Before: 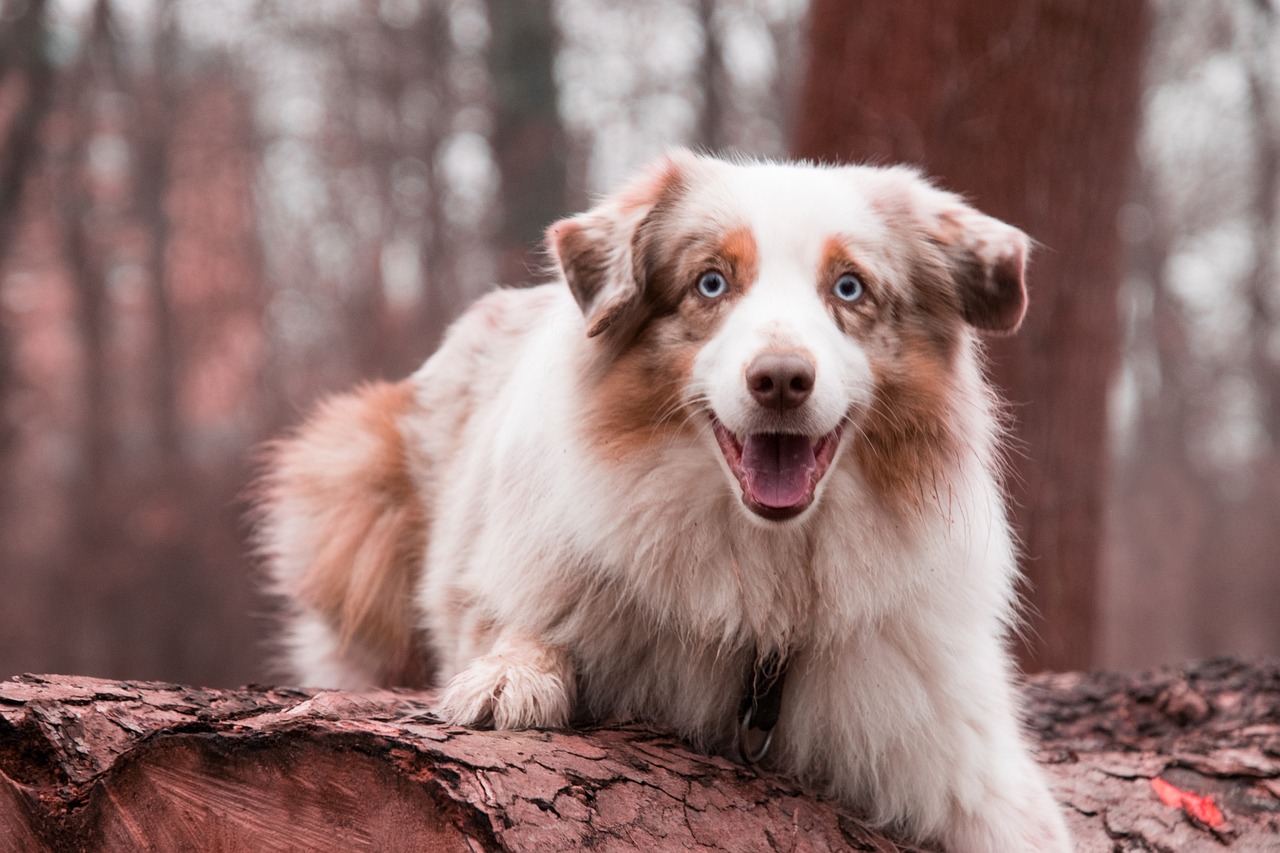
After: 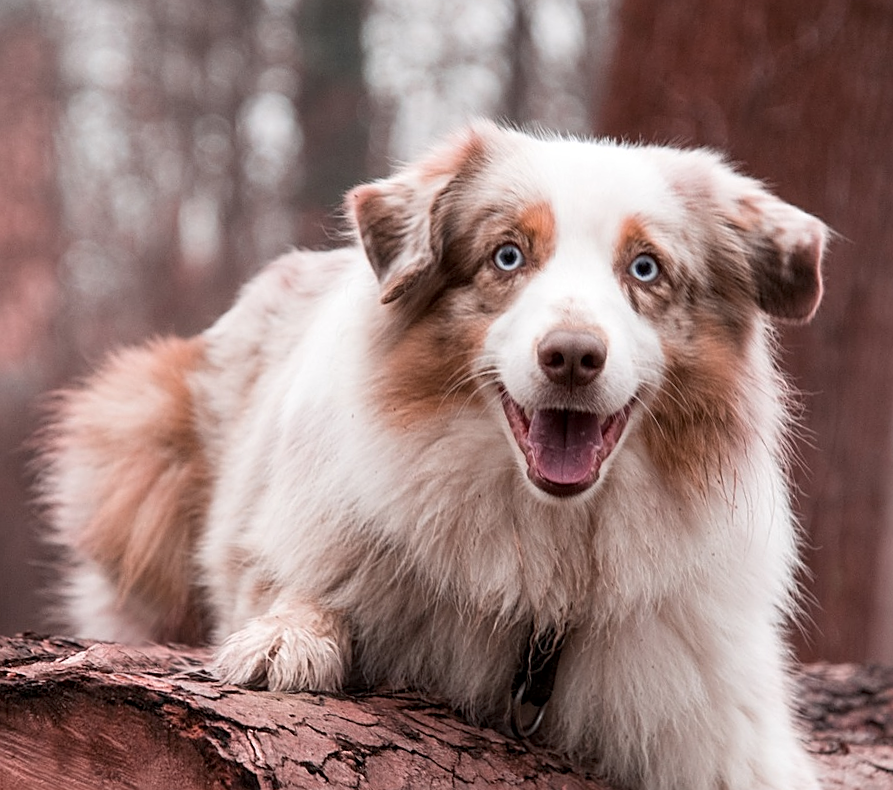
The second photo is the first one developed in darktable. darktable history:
crop and rotate: angle -3.05°, left 13.911%, top 0.043%, right 10.828%, bottom 0.064%
sharpen: on, module defaults
contrast brightness saturation: saturation -0.06
local contrast: highlights 103%, shadows 99%, detail 119%, midtone range 0.2
